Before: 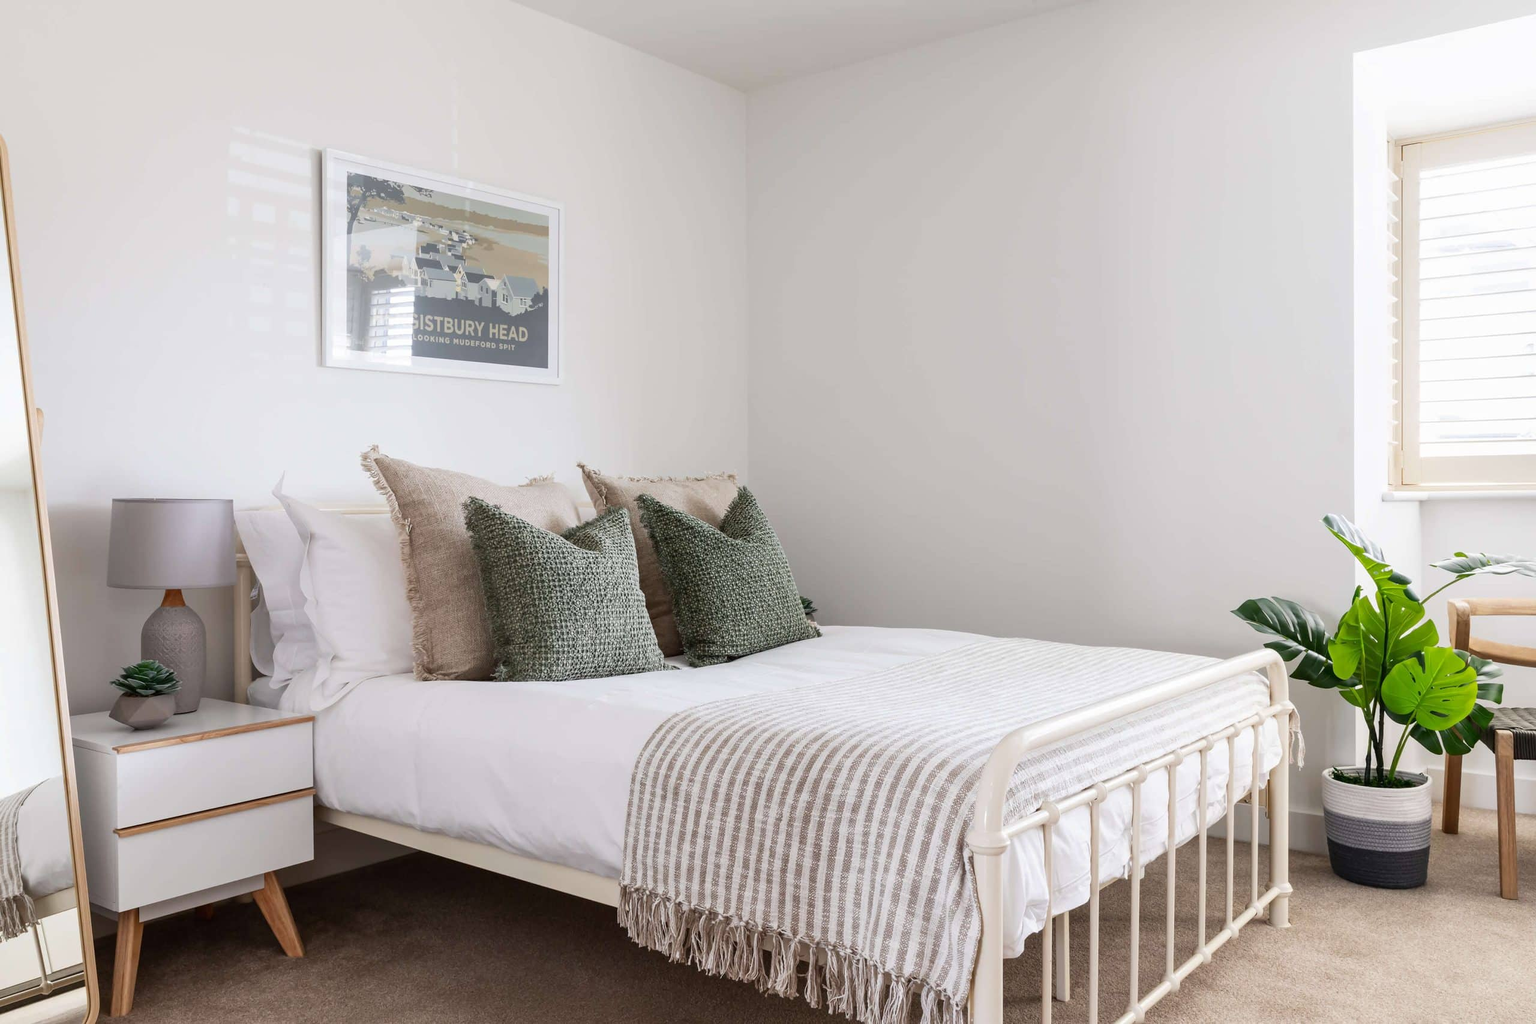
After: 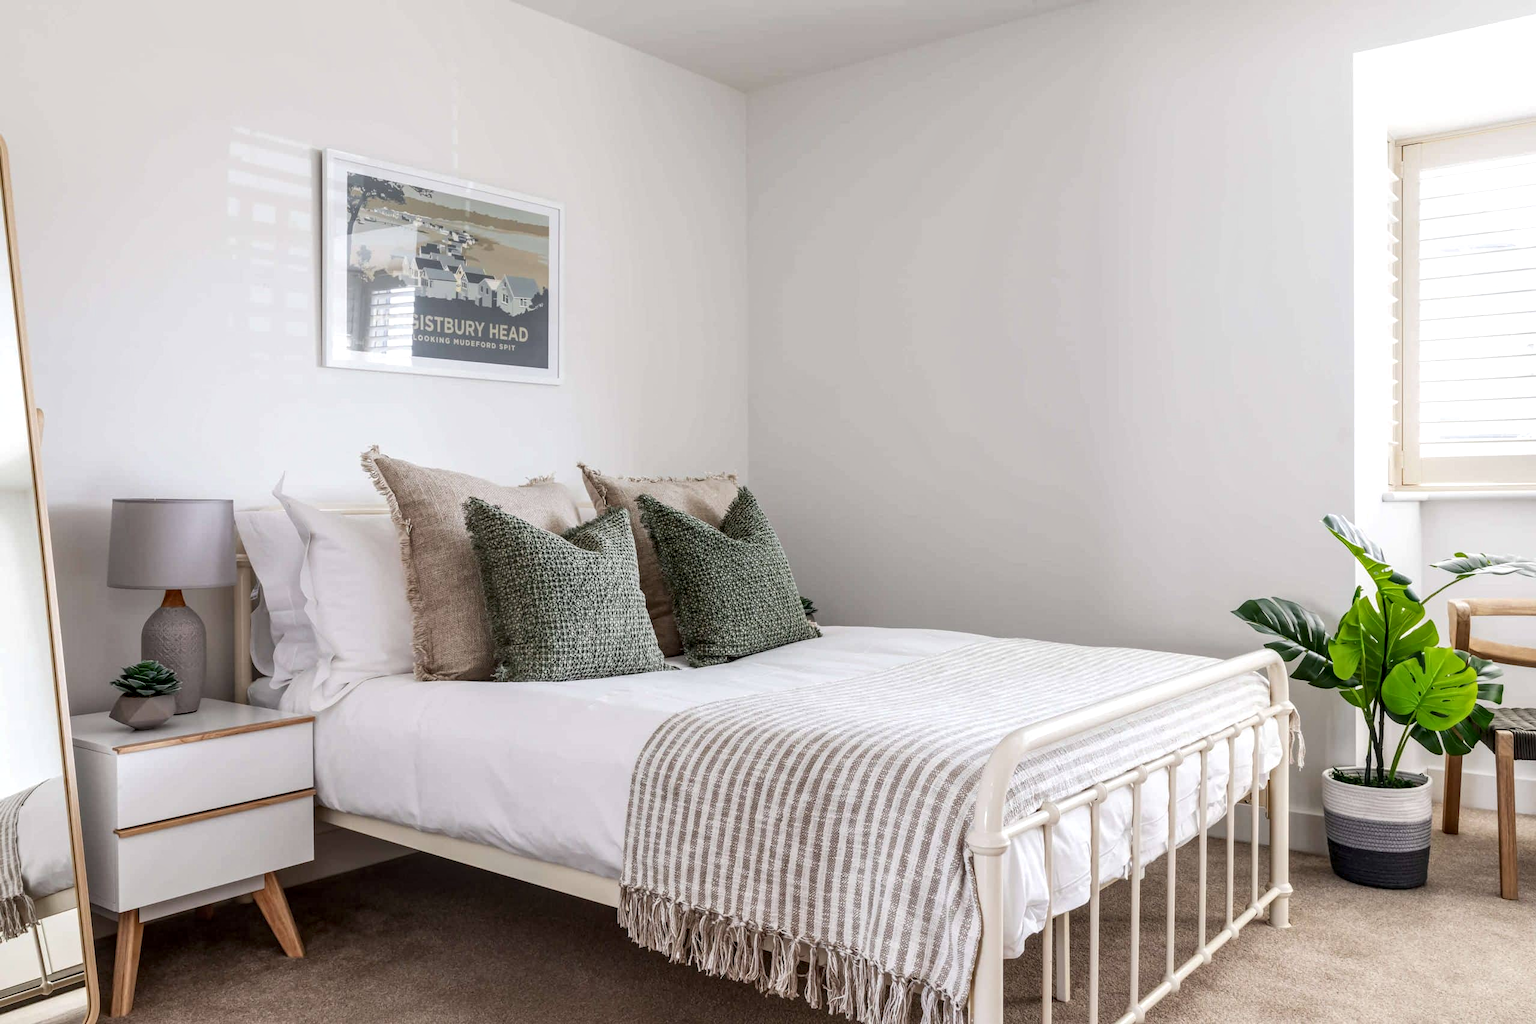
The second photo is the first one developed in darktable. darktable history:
exposure: exposure -0.013 EV, compensate highlight preservation false
local contrast: highlights 62%, detail 143%, midtone range 0.425
